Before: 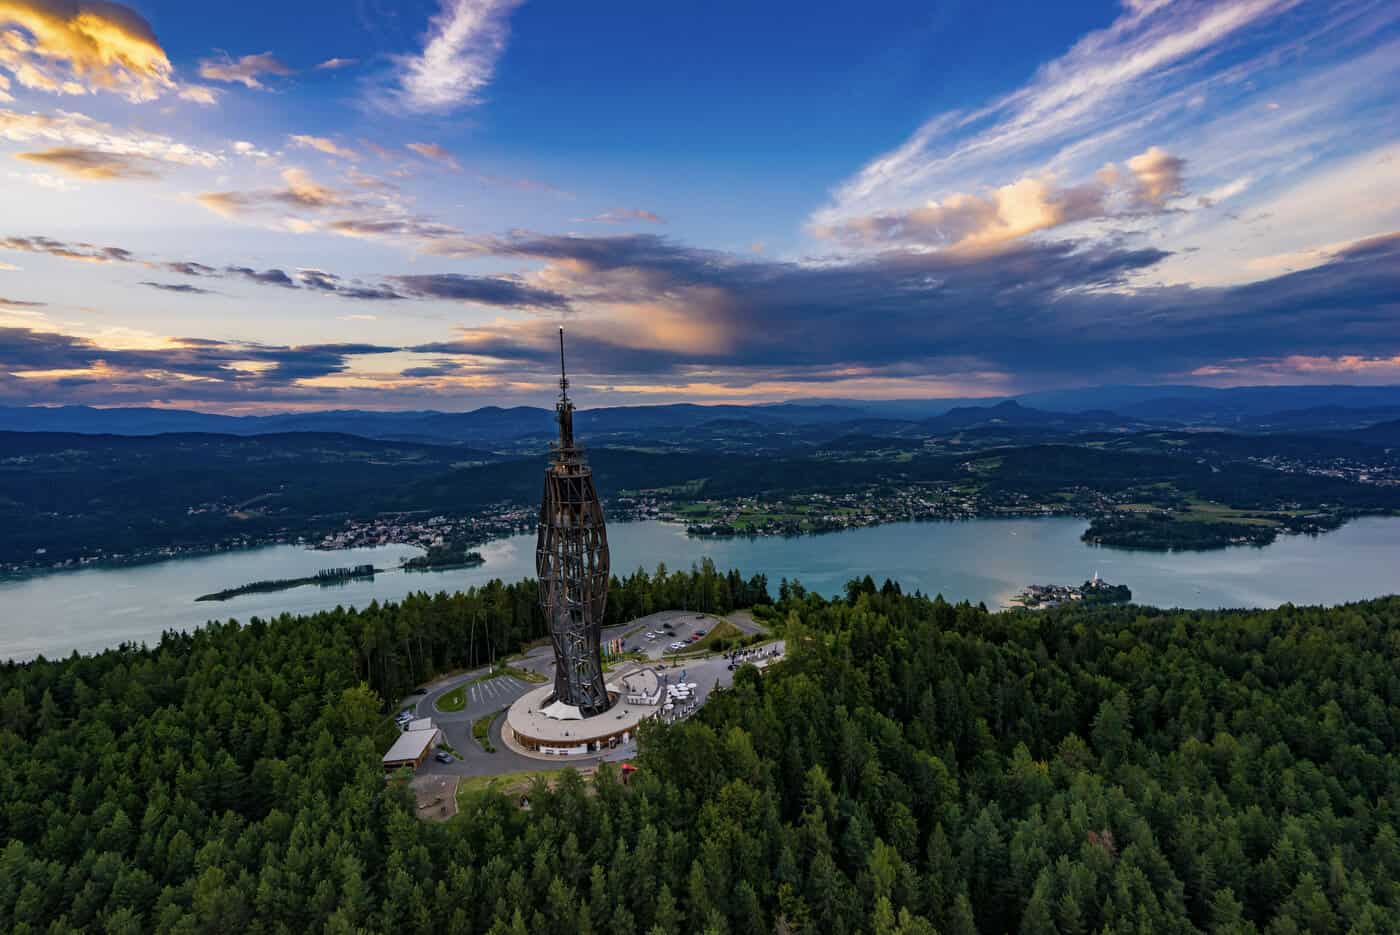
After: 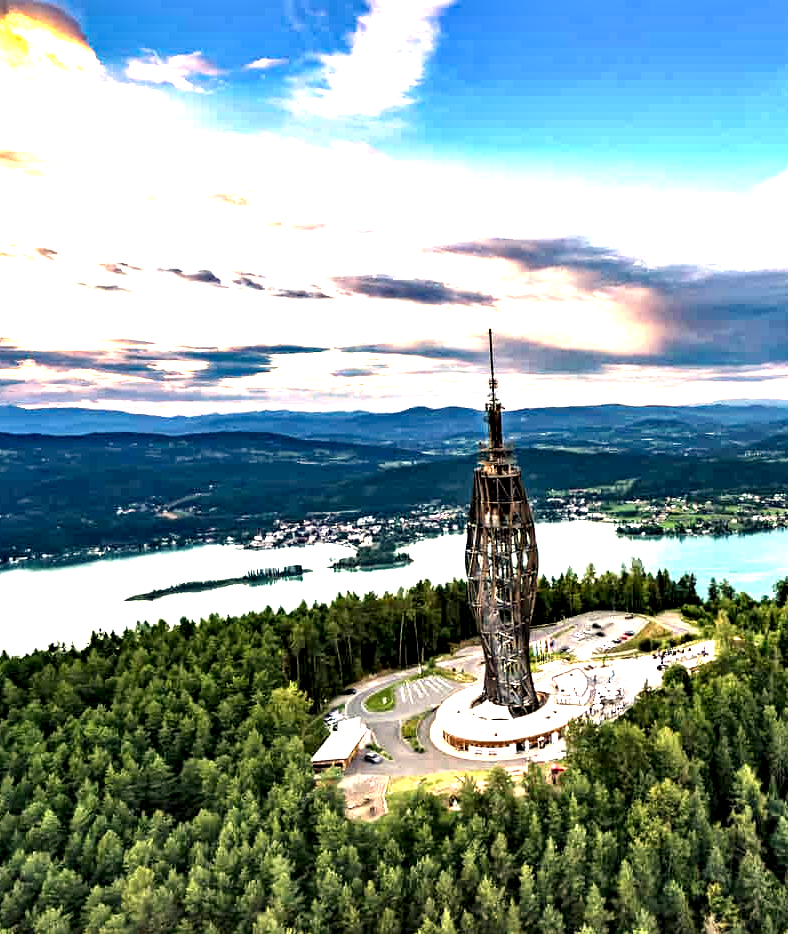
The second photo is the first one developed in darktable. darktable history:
white balance: red 1.123, blue 0.83
exposure: black level correction 0, exposure 2.327 EV, compensate exposure bias true, compensate highlight preservation false
crop: left 5.114%, right 38.589%
contrast equalizer: octaves 7, y [[0.609, 0.611, 0.615, 0.613, 0.607, 0.603], [0.504, 0.498, 0.496, 0.499, 0.506, 0.516], [0 ×6], [0 ×6], [0 ×6]]
